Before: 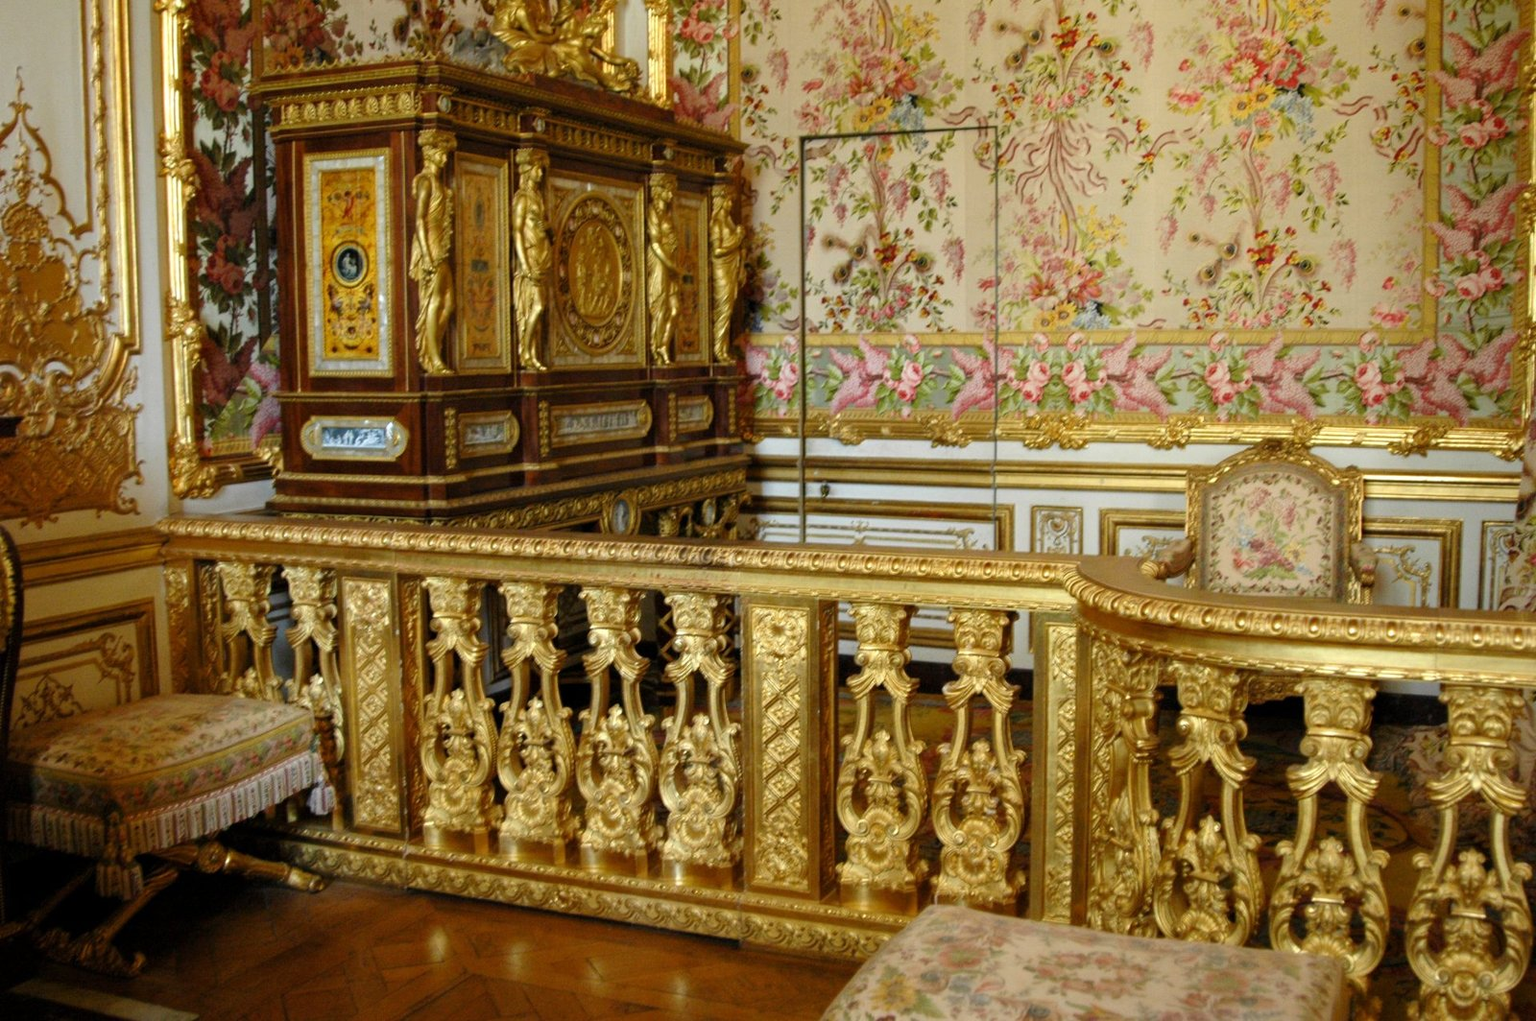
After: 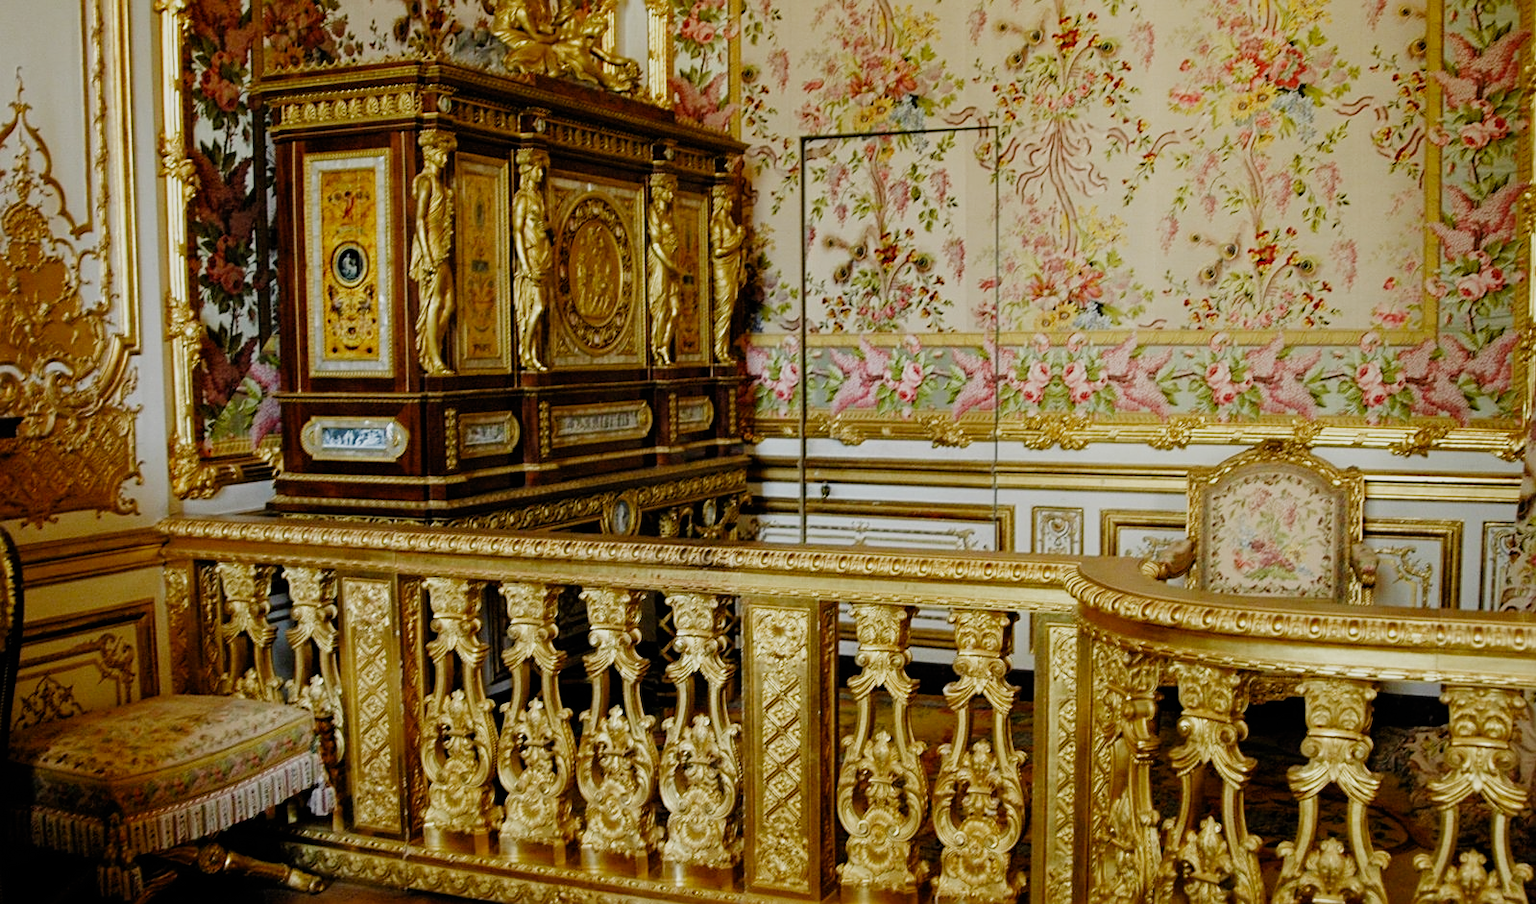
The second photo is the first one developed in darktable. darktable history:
crop and rotate: top 0%, bottom 11.445%
sharpen: on, module defaults
filmic rgb: black relative exposure -7.65 EV, white relative exposure 4.56 EV, hardness 3.61, contrast 1.058, add noise in highlights 0.002, preserve chrominance no, color science v3 (2019), use custom middle-gray values true, contrast in highlights soft
